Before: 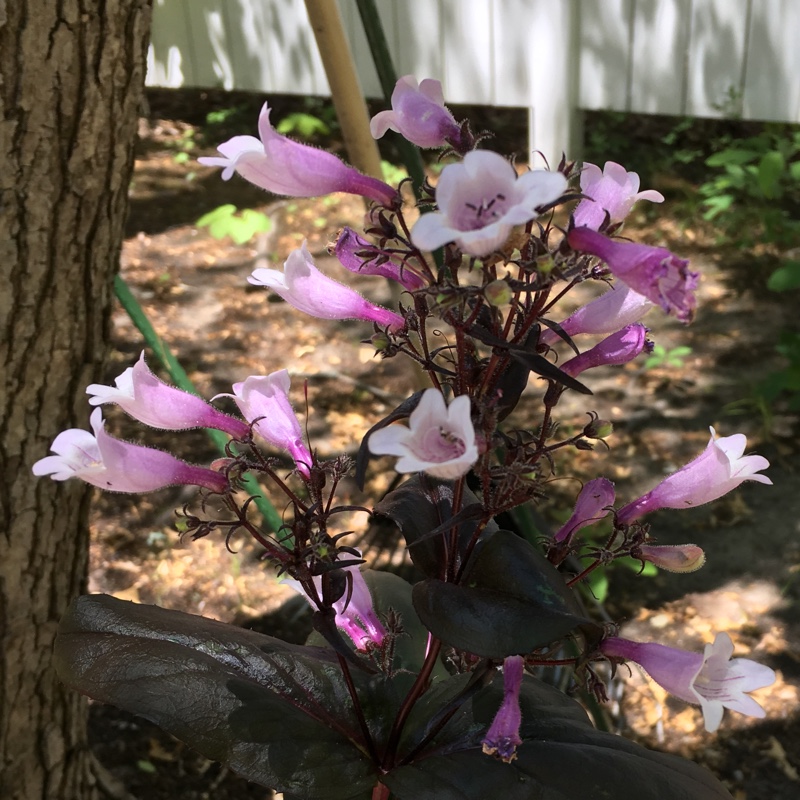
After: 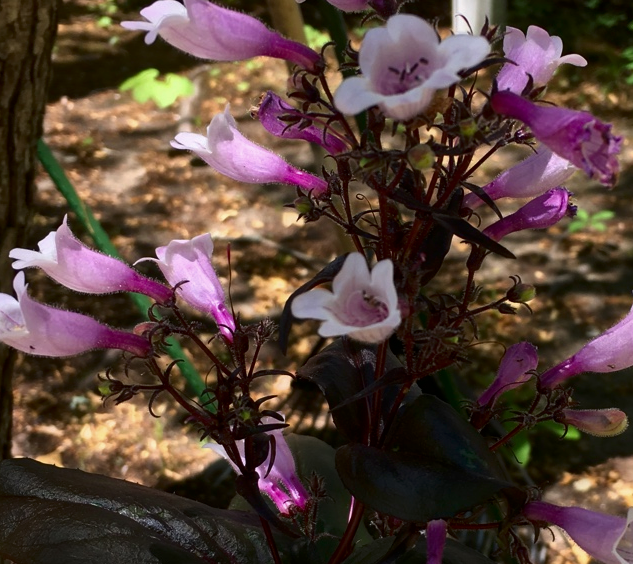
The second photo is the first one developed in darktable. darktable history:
crop: left 9.702%, top 17.075%, right 11.066%, bottom 12.389%
contrast brightness saturation: brightness -0.203, saturation 0.082
